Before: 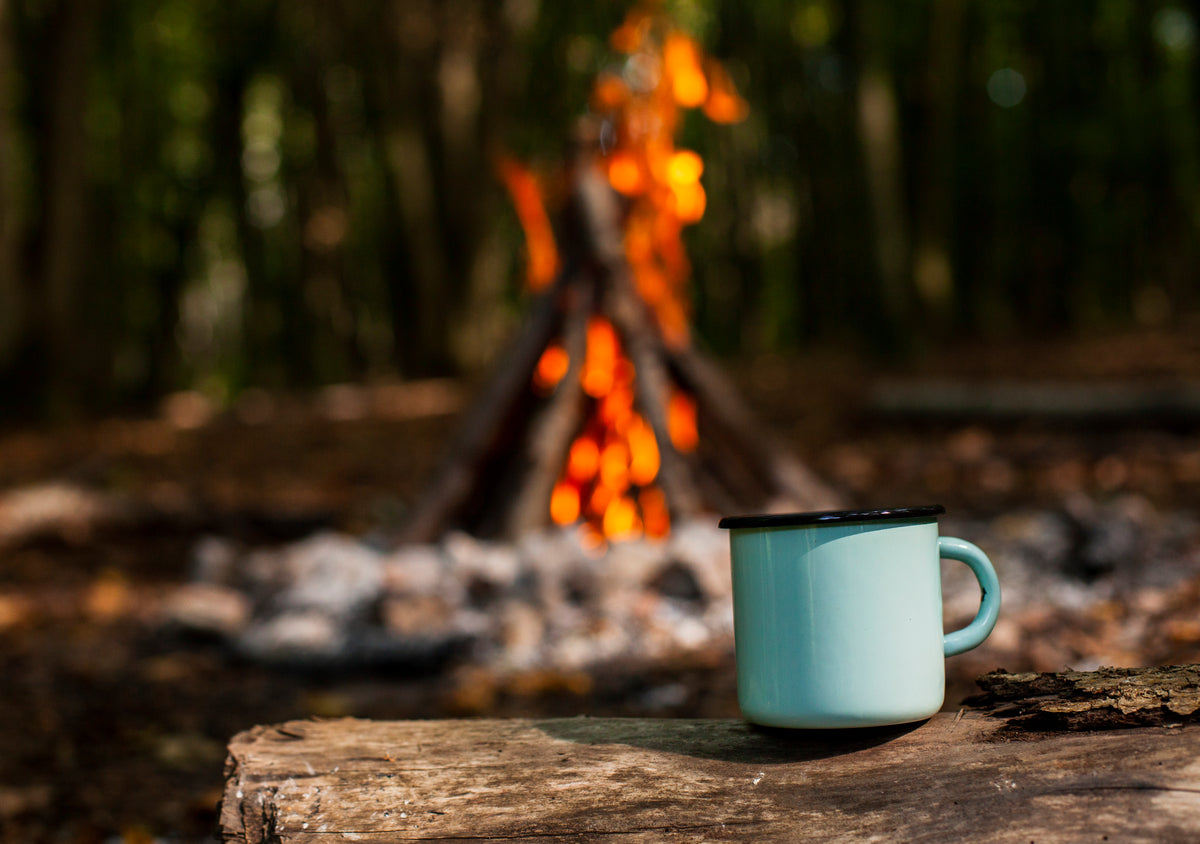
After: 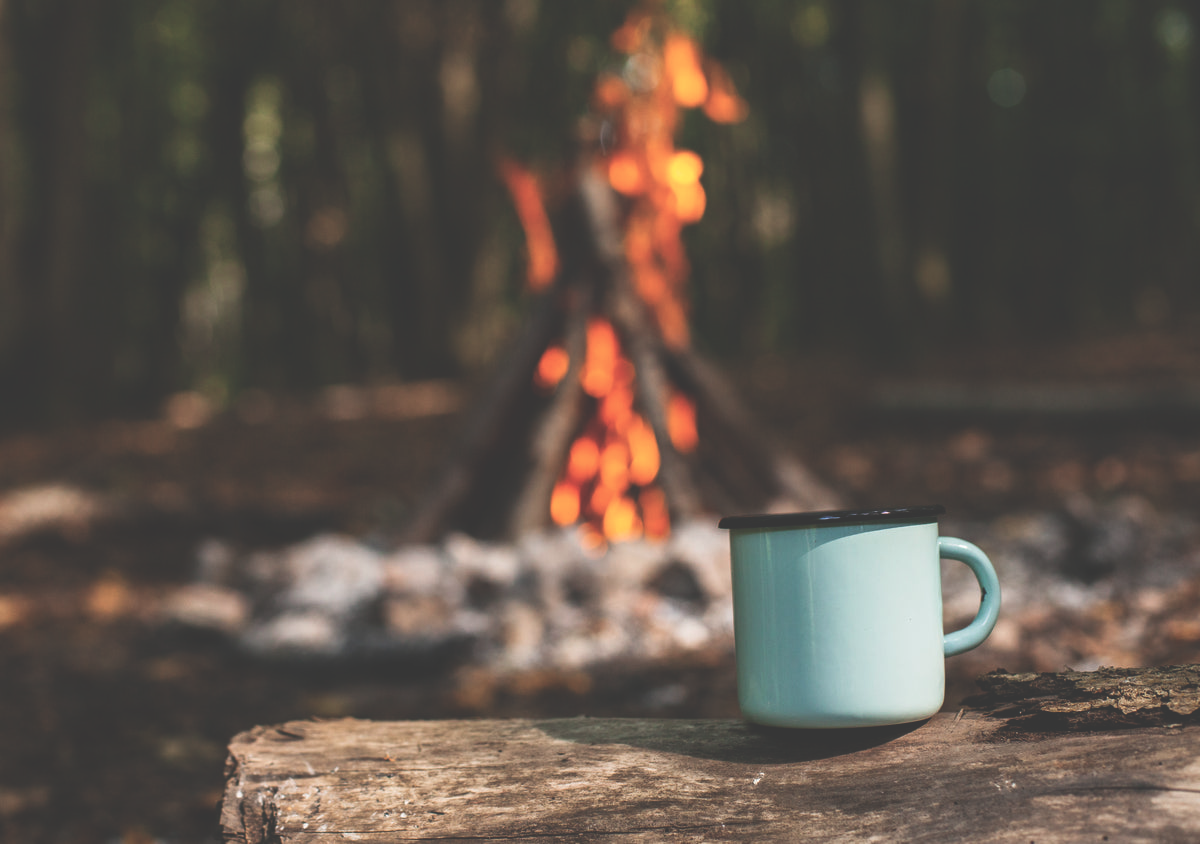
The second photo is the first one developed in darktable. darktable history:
contrast brightness saturation: contrast 0.108, saturation -0.162
exposure: black level correction -0.042, exposure 0.061 EV, compensate highlight preservation false
